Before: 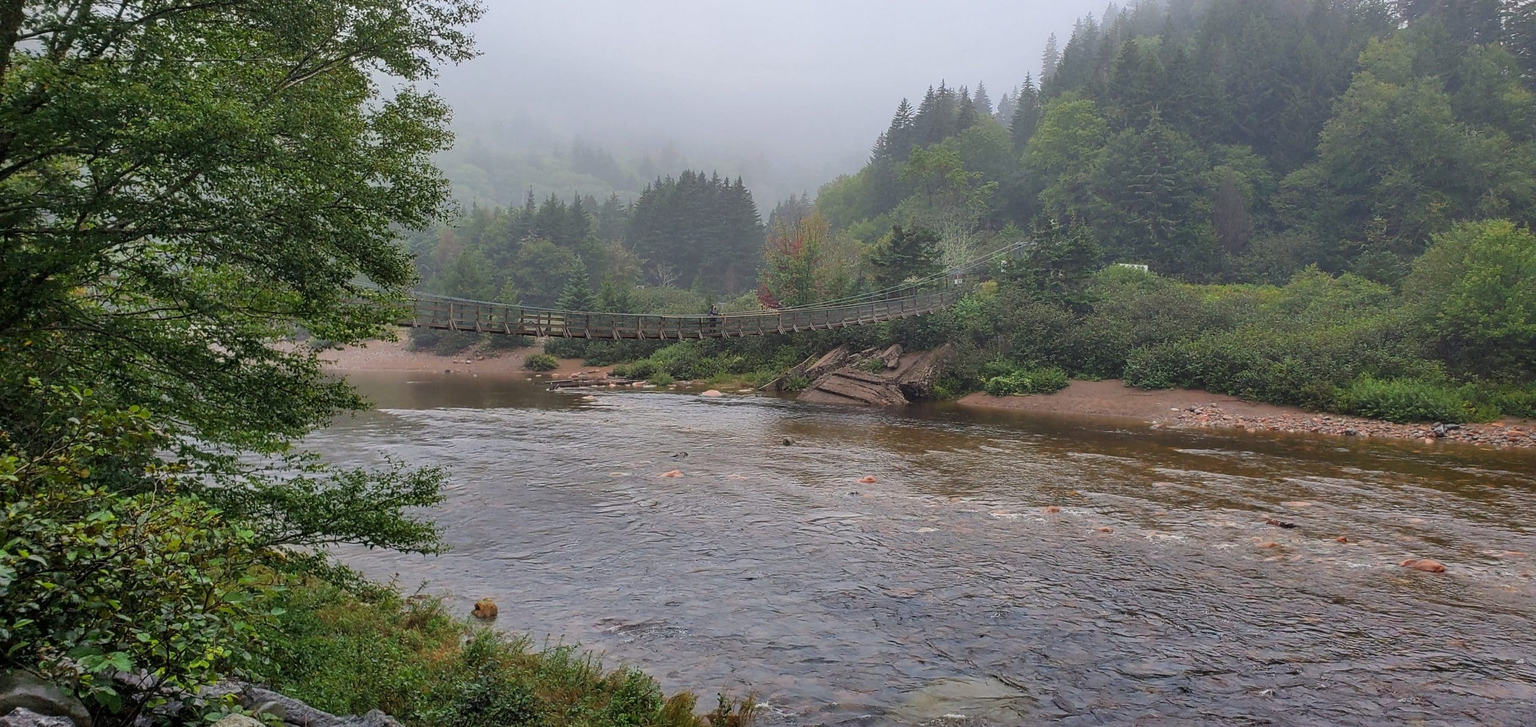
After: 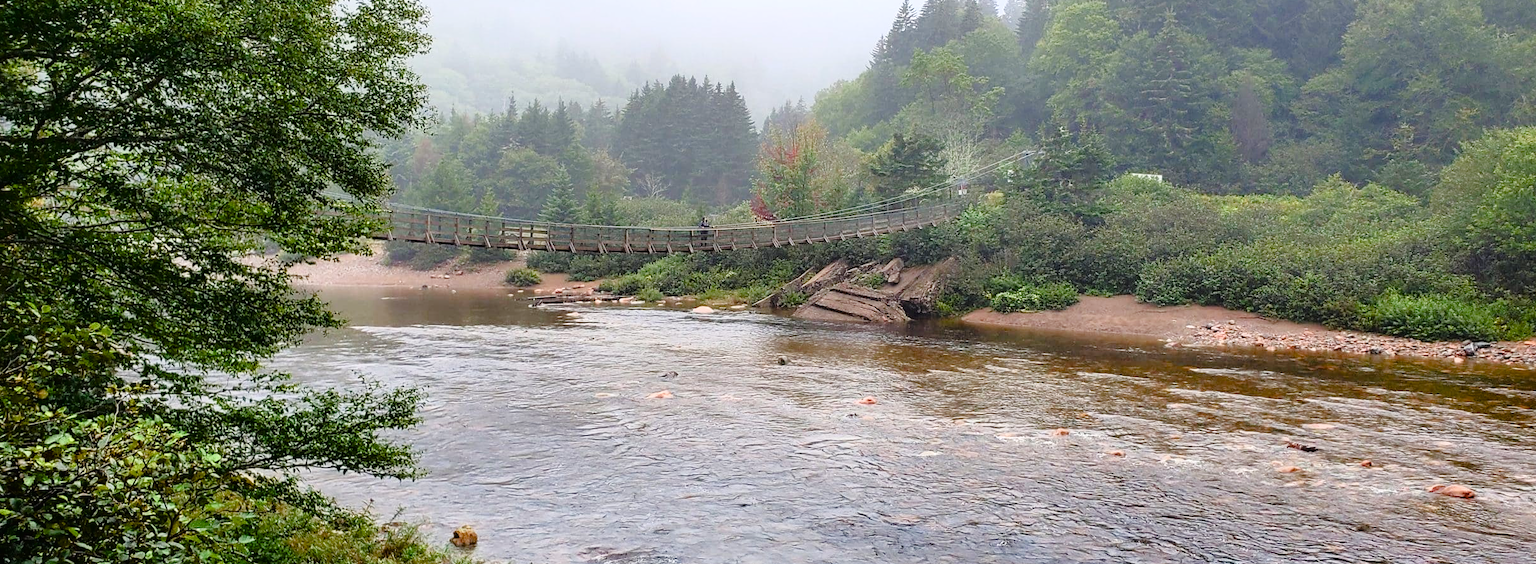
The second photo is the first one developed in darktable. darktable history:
crop and rotate: left 2.93%, top 13.63%, right 2.087%, bottom 12.585%
tone equalizer: -8 EV -0.766 EV, -7 EV -0.713 EV, -6 EV -0.636 EV, -5 EV -0.412 EV, -3 EV 0.401 EV, -2 EV 0.6 EV, -1 EV 0.677 EV, +0 EV 0.721 EV
tone curve: curves: ch0 [(0, 0.009) (0.105, 0.08) (0.195, 0.18) (0.283, 0.316) (0.384, 0.434) (0.485, 0.531) (0.638, 0.69) (0.81, 0.872) (1, 0.977)]; ch1 [(0, 0) (0.161, 0.092) (0.35, 0.33) (0.379, 0.401) (0.456, 0.469) (0.498, 0.502) (0.52, 0.536) (0.586, 0.617) (0.635, 0.655) (1, 1)]; ch2 [(0, 0) (0.371, 0.362) (0.437, 0.437) (0.483, 0.484) (0.53, 0.515) (0.56, 0.571) (0.622, 0.606) (1, 1)], color space Lab, linked channels, preserve colors none
color balance rgb: perceptual saturation grading › global saturation 20%, perceptual saturation grading › highlights -50.022%, perceptual saturation grading › shadows 30.653%, global vibrance 10.662%, saturation formula JzAzBz (2021)
